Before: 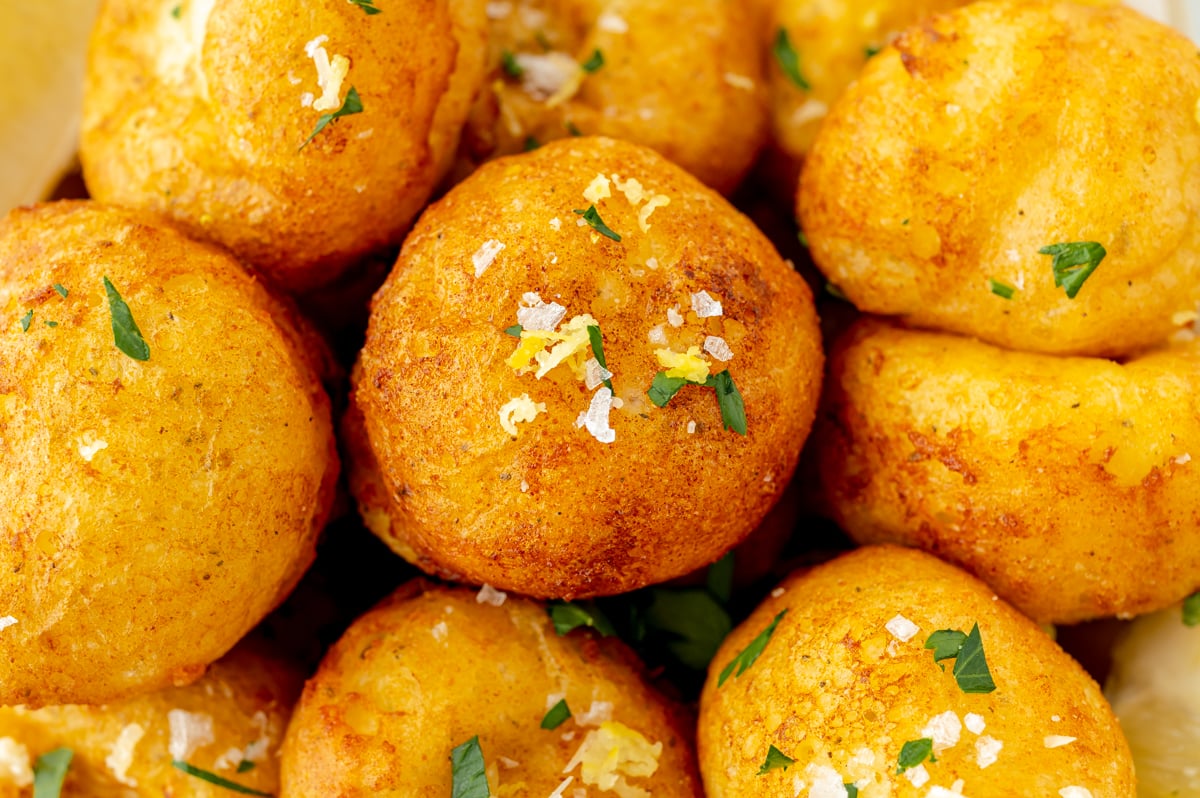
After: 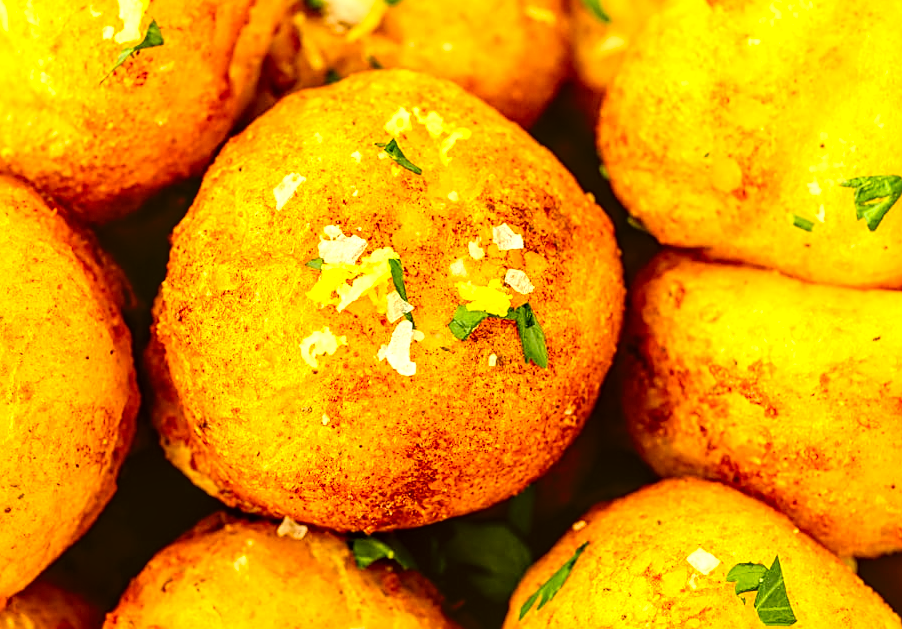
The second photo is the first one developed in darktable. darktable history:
contrast brightness saturation: contrast 0.198, brightness 0.154, saturation 0.144
local contrast: on, module defaults
sharpen: on, module defaults
crop: left 16.646%, top 8.506%, right 8.153%, bottom 12.564%
tone equalizer: -8 EV -0.744 EV, -7 EV -0.665 EV, -6 EV -0.637 EV, -5 EV -0.369 EV, -3 EV 0.4 EV, -2 EV 0.6 EV, -1 EV 0.69 EV, +0 EV 0.772 EV, mask exposure compensation -0.496 EV
color correction: highlights a* 0.16, highlights b* 29.02, shadows a* -0.273, shadows b* 20.91
